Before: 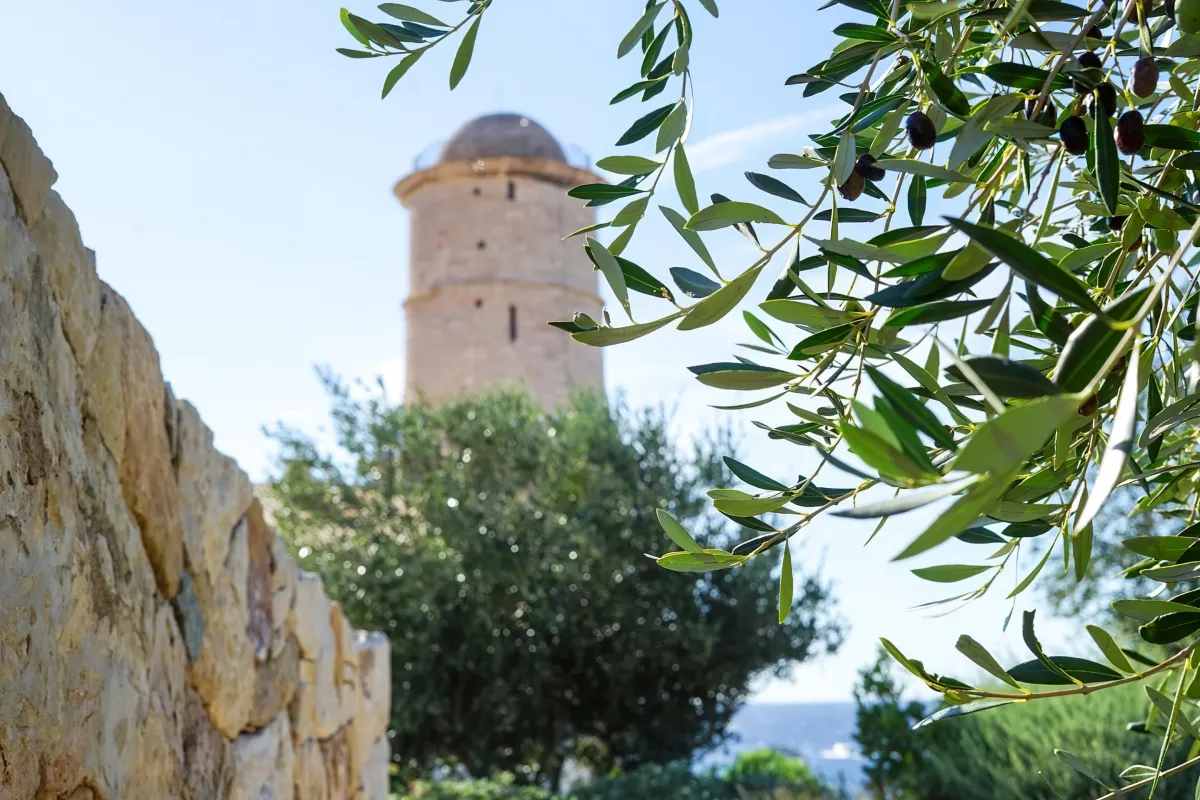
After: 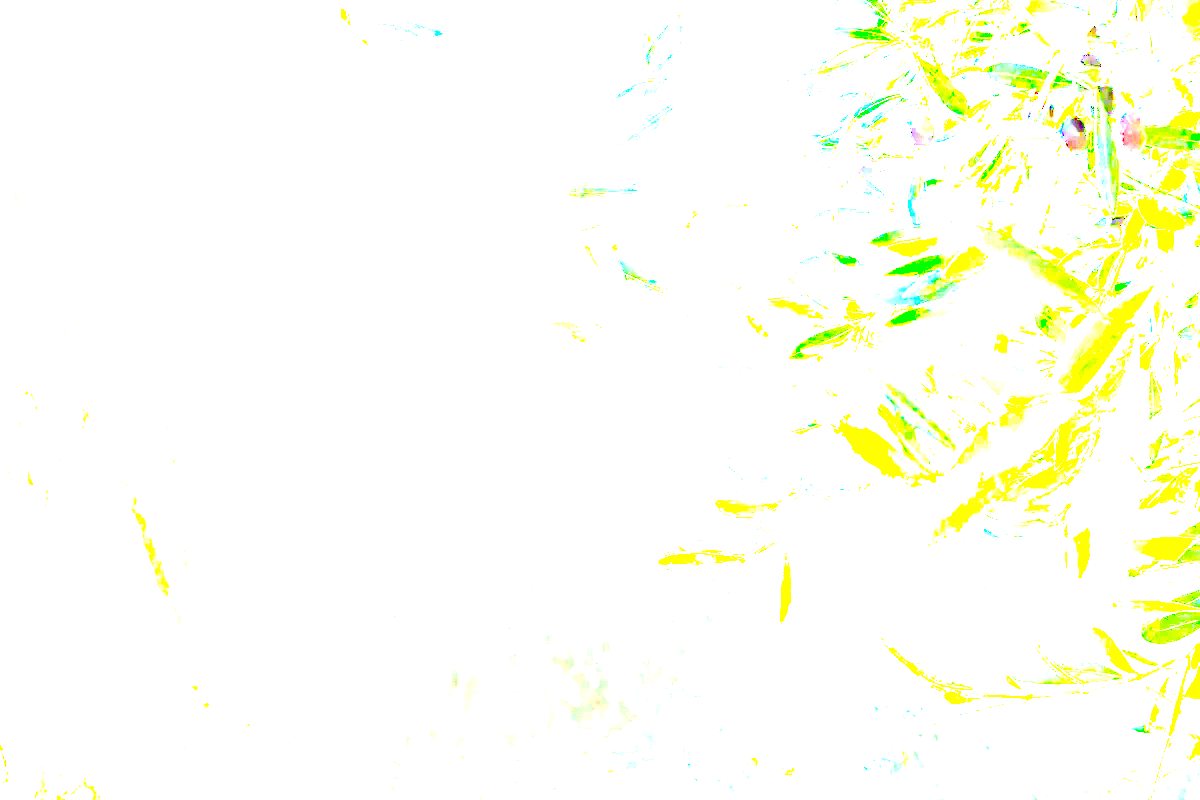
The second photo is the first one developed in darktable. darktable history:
contrast brightness saturation: contrast 0.24, brightness -0.24, saturation 0.14
exposure: exposure 8 EV, compensate highlight preservation false
